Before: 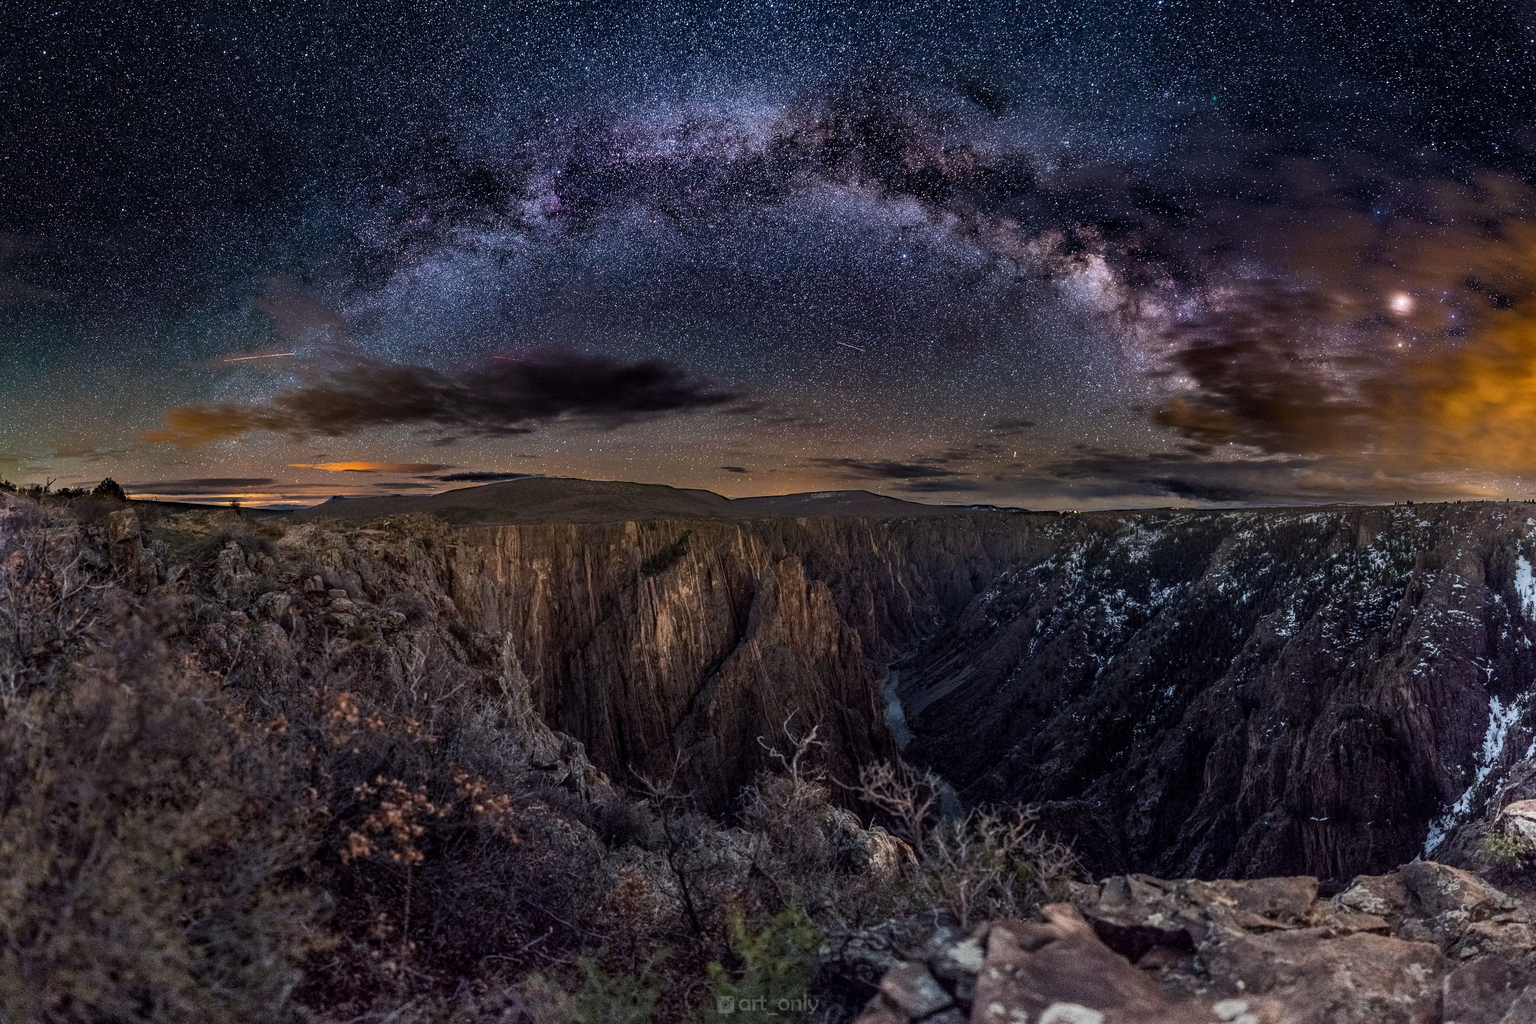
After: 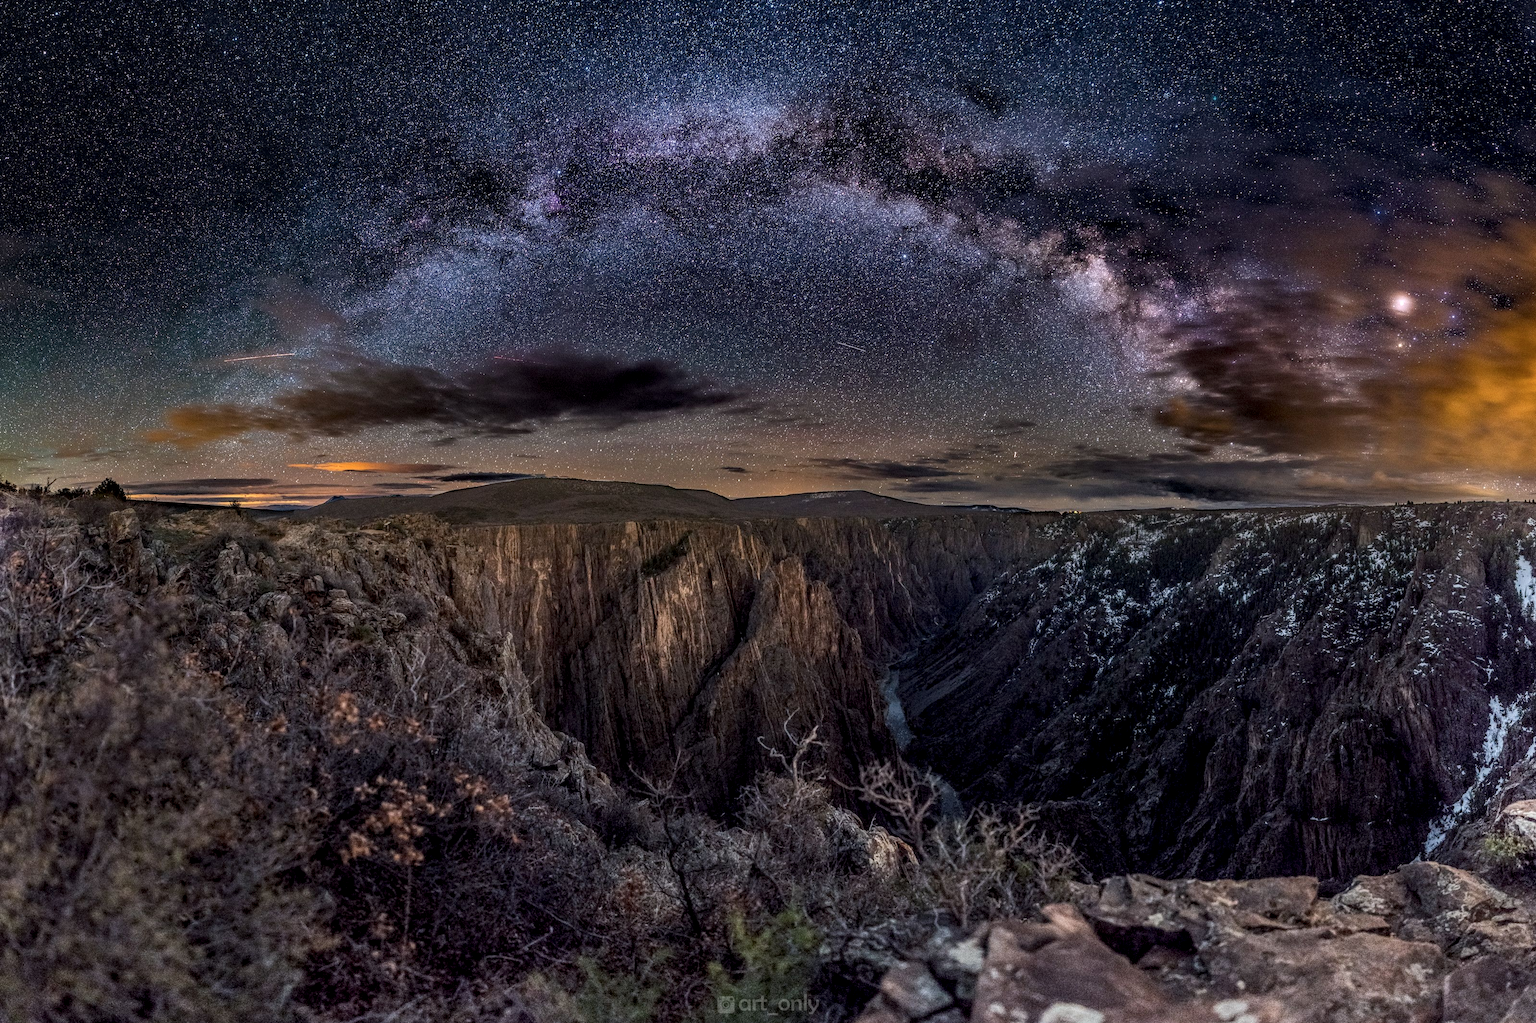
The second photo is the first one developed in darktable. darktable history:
local contrast: on, module defaults
color balance rgb: perceptual saturation grading › global saturation -0.096%
